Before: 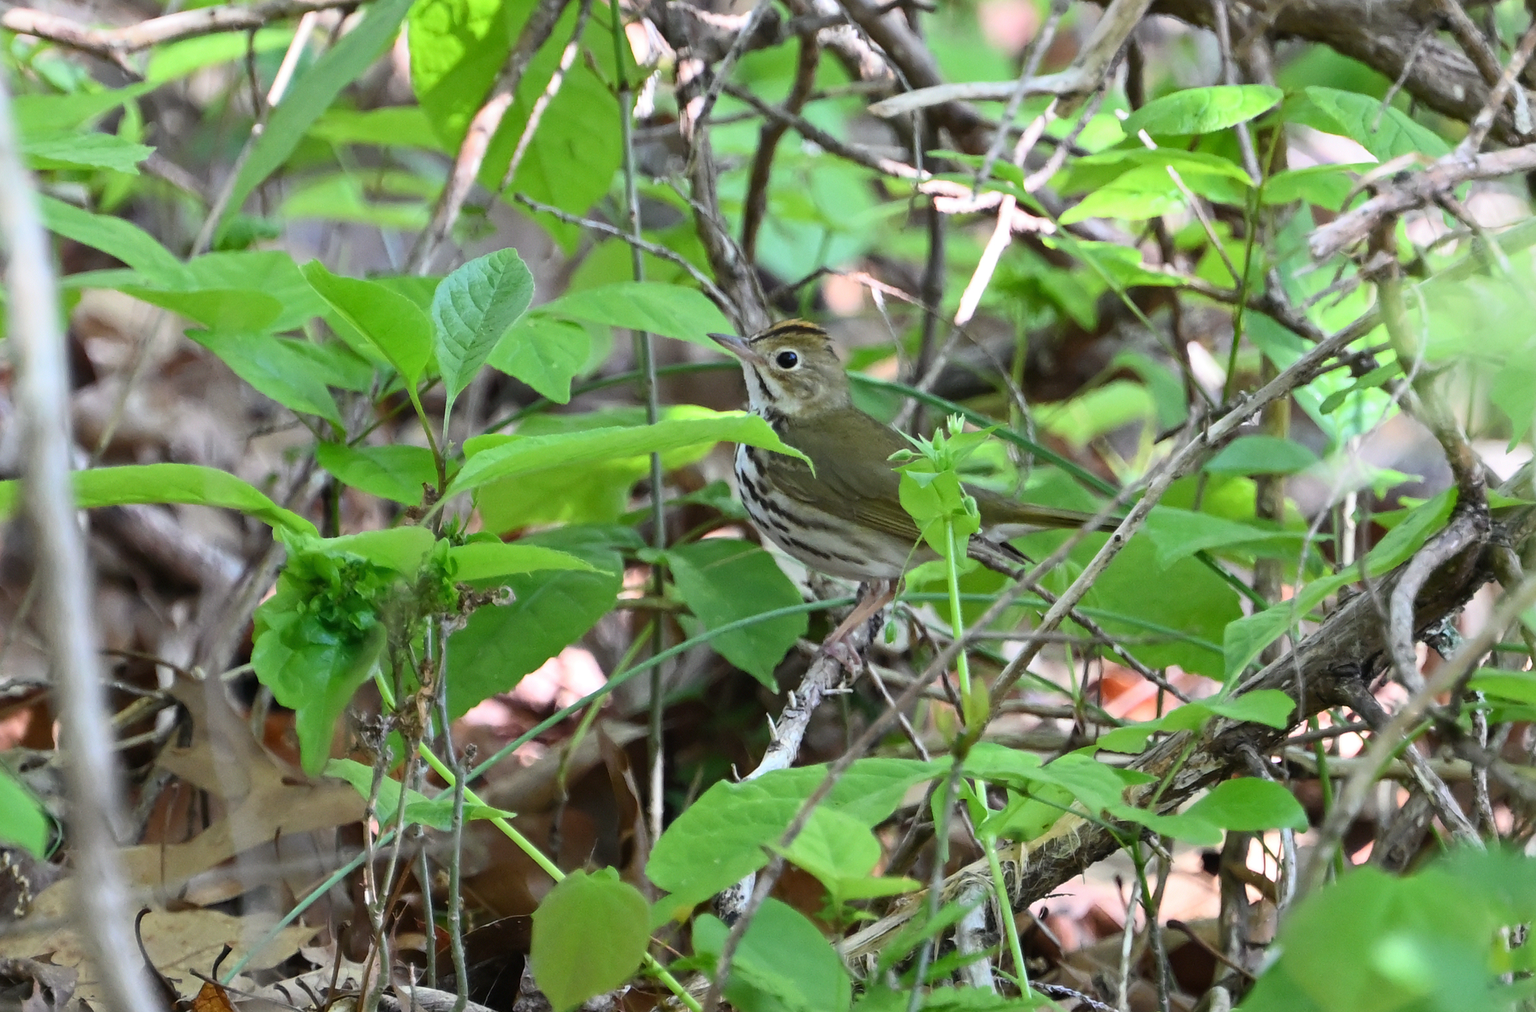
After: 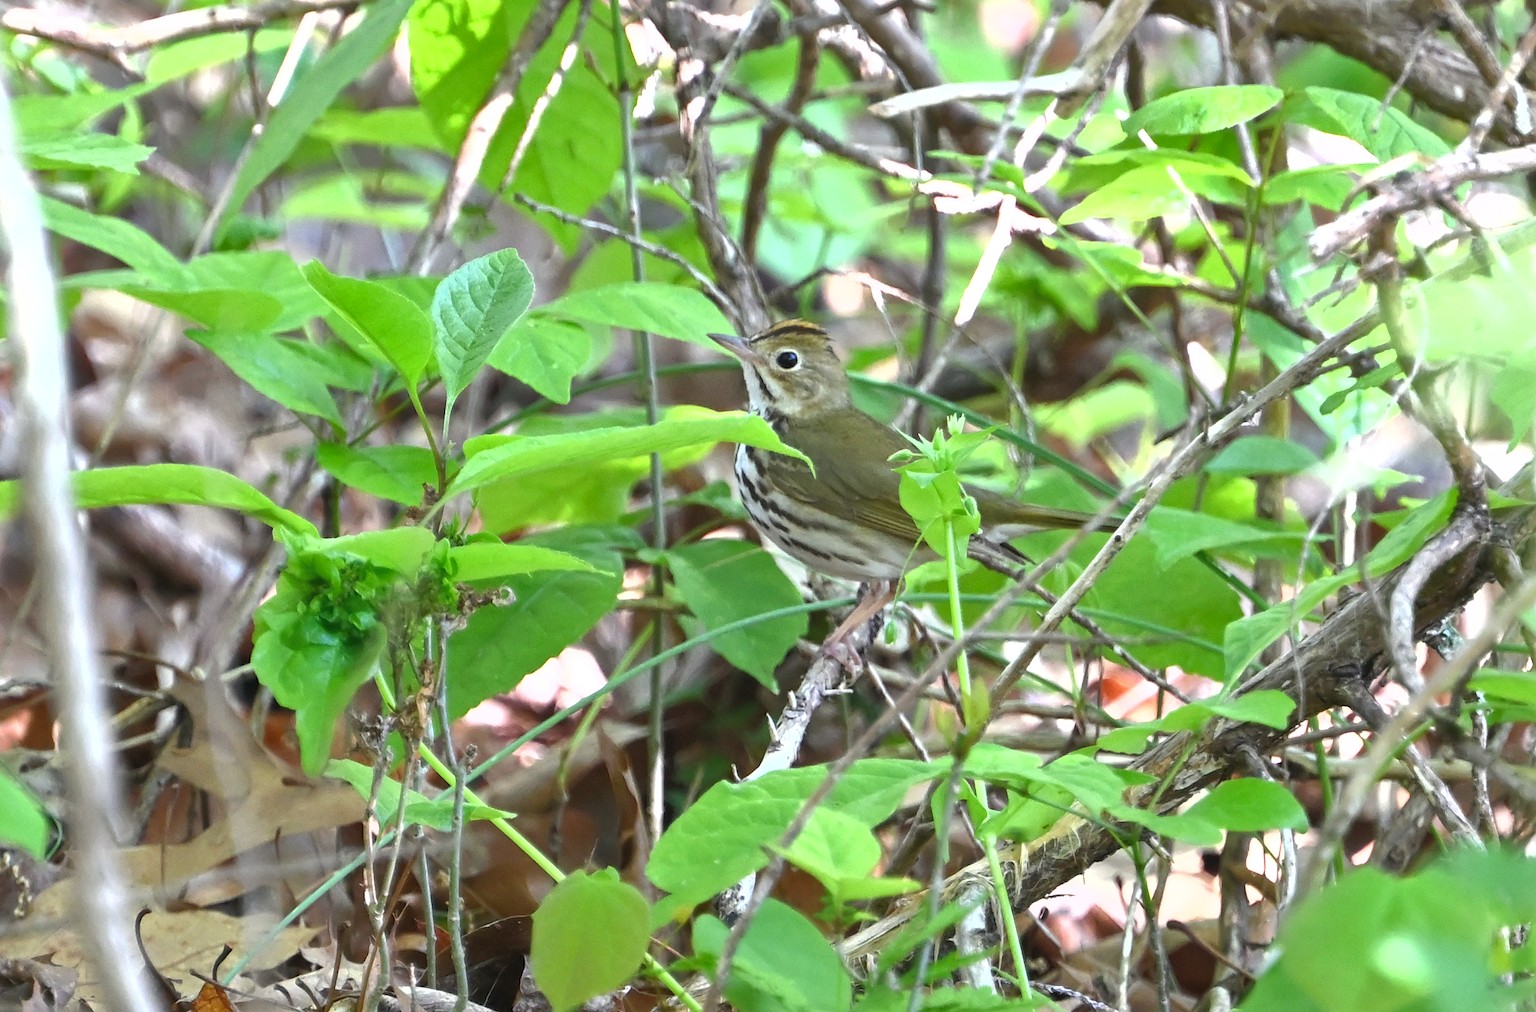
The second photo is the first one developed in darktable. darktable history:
shadows and highlights: shadows color adjustment 99.13%, highlights color adjustment 0.593%
exposure: black level correction 0, exposure 1.373 EV, compensate exposure bias true, compensate highlight preservation false
